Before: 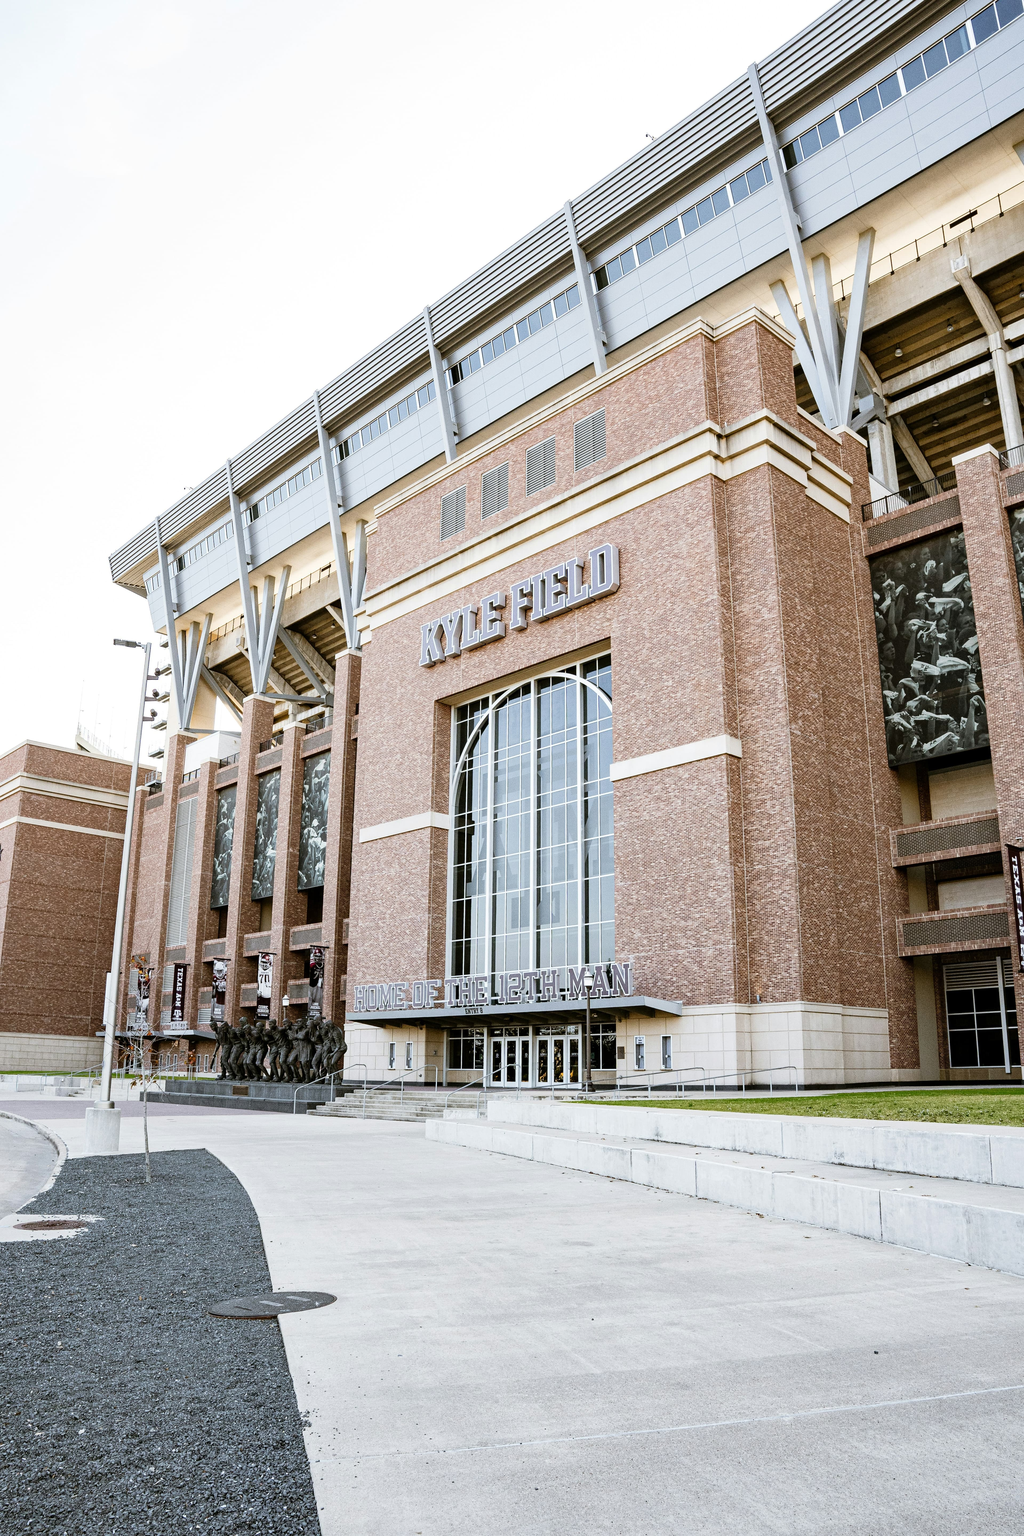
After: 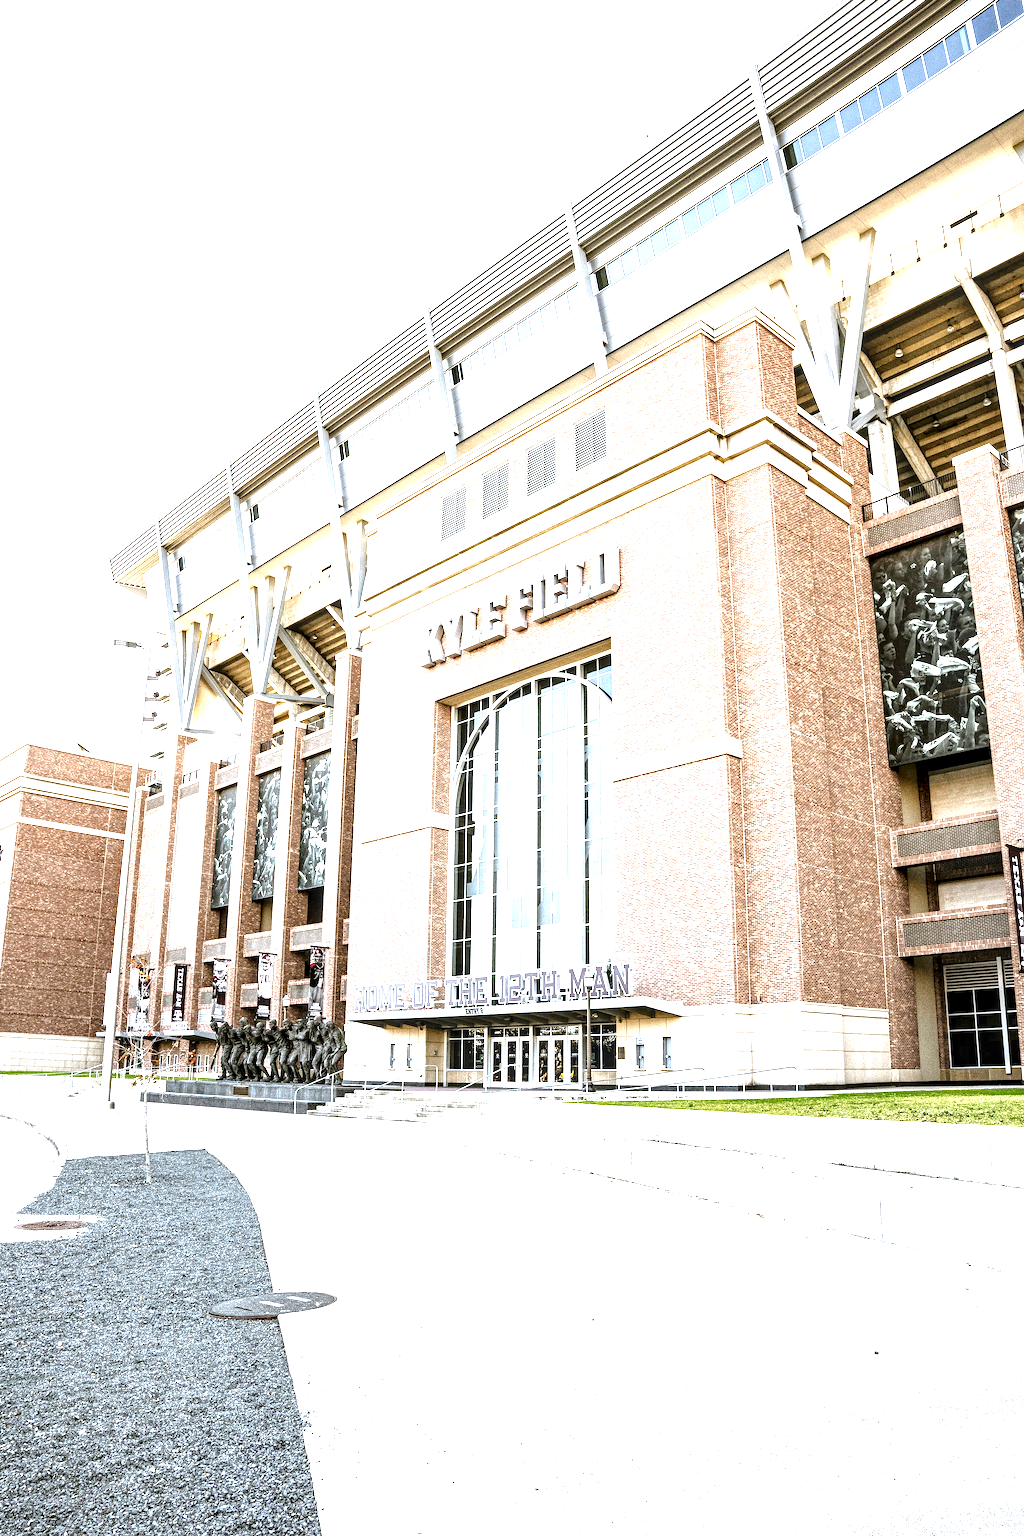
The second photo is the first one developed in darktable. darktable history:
local contrast: detail 160%
exposure: black level correction 0, exposure 1.379 EV, compensate exposure bias true, compensate highlight preservation false
white balance: emerald 1
